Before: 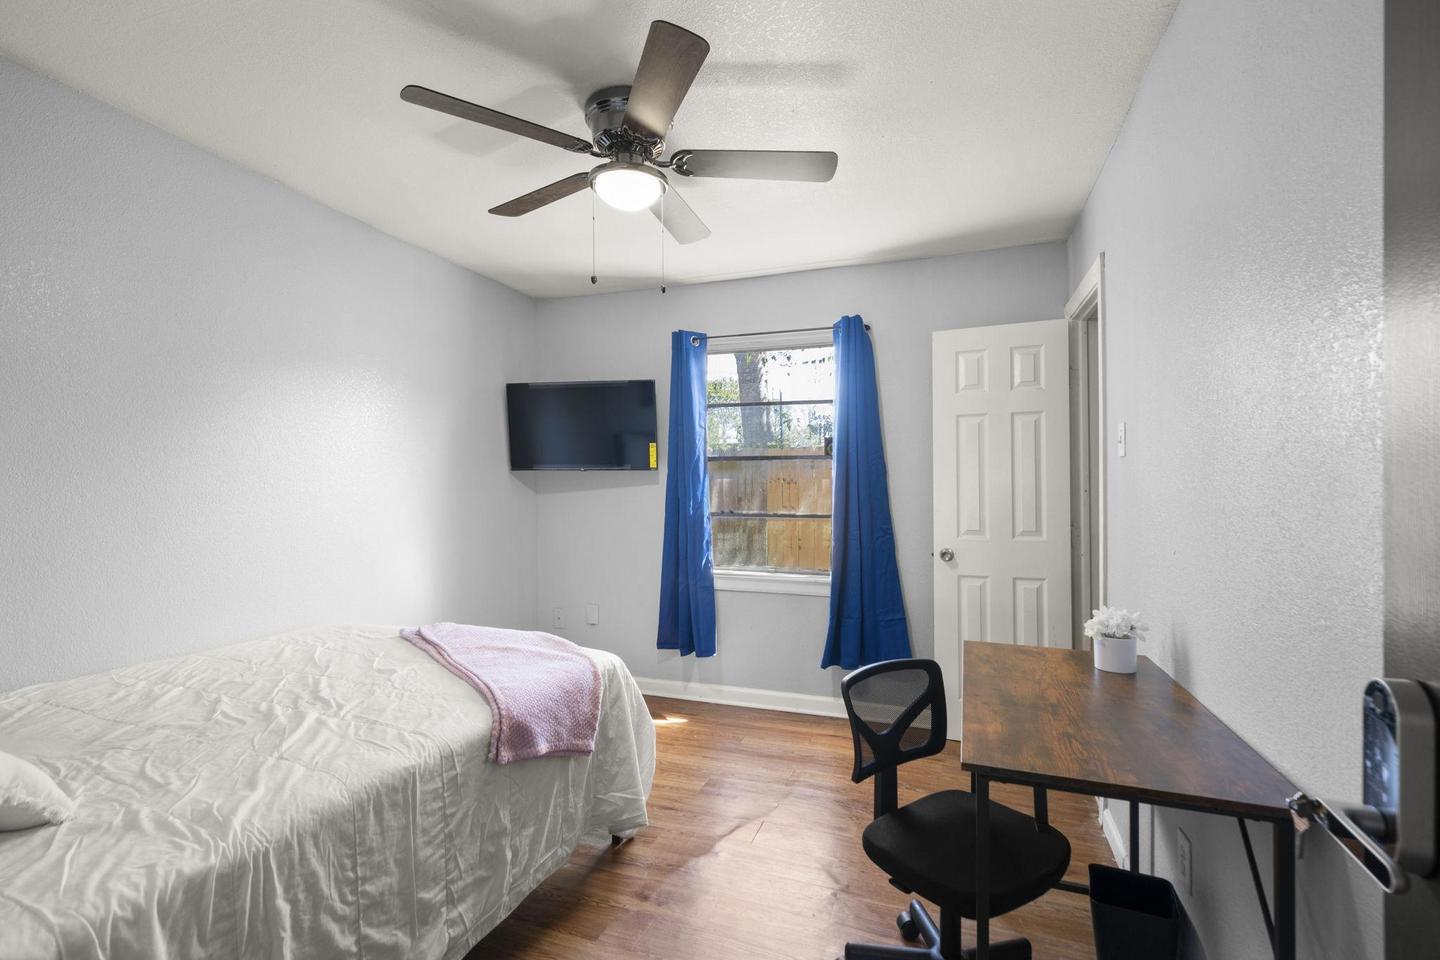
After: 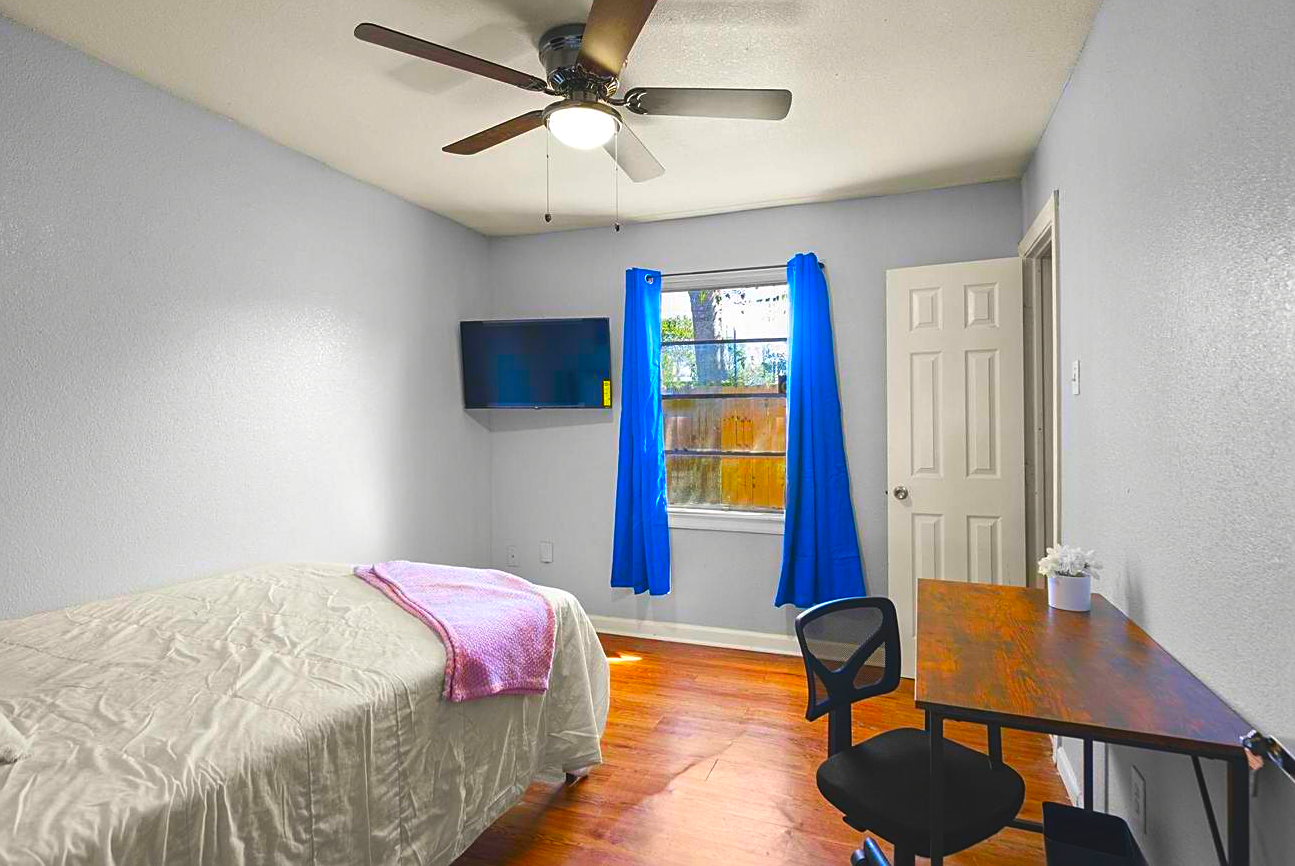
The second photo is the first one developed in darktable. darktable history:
color correction: highlights b* 0.06, saturation 2.96
sharpen: on, module defaults
shadows and highlights: radius 336.89, shadows 29.14, soften with gaussian
crop: left 3.223%, top 6.512%, right 6.811%, bottom 3.225%
exposure: black level correction -0.009, exposure 0.069 EV, compensate highlight preservation false
